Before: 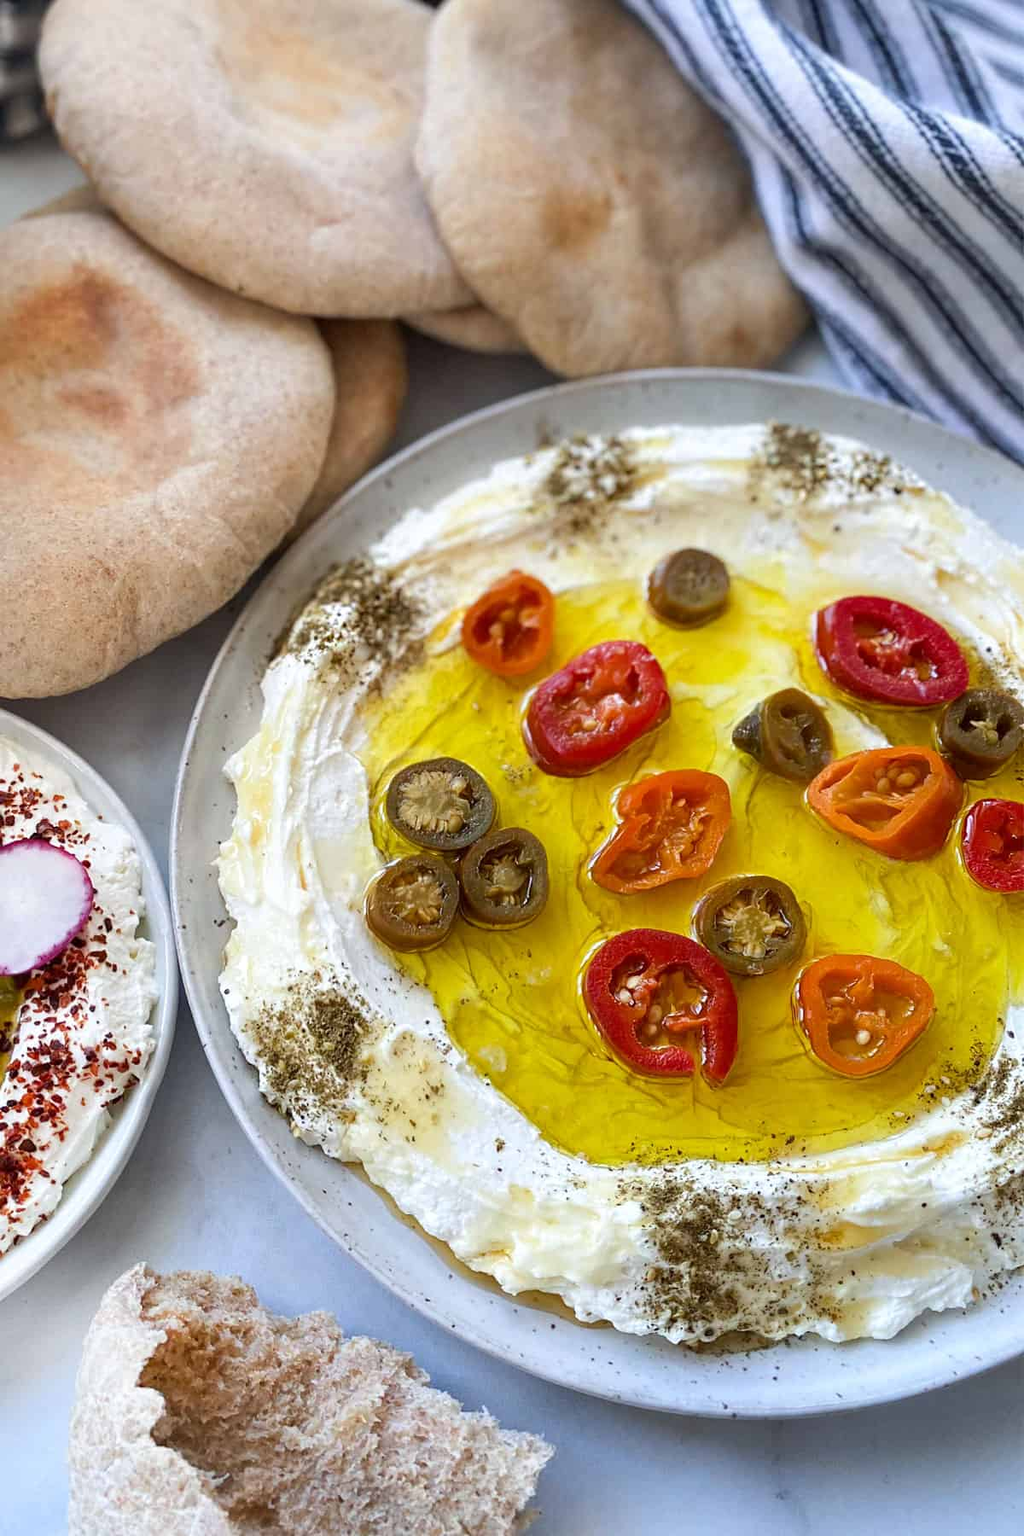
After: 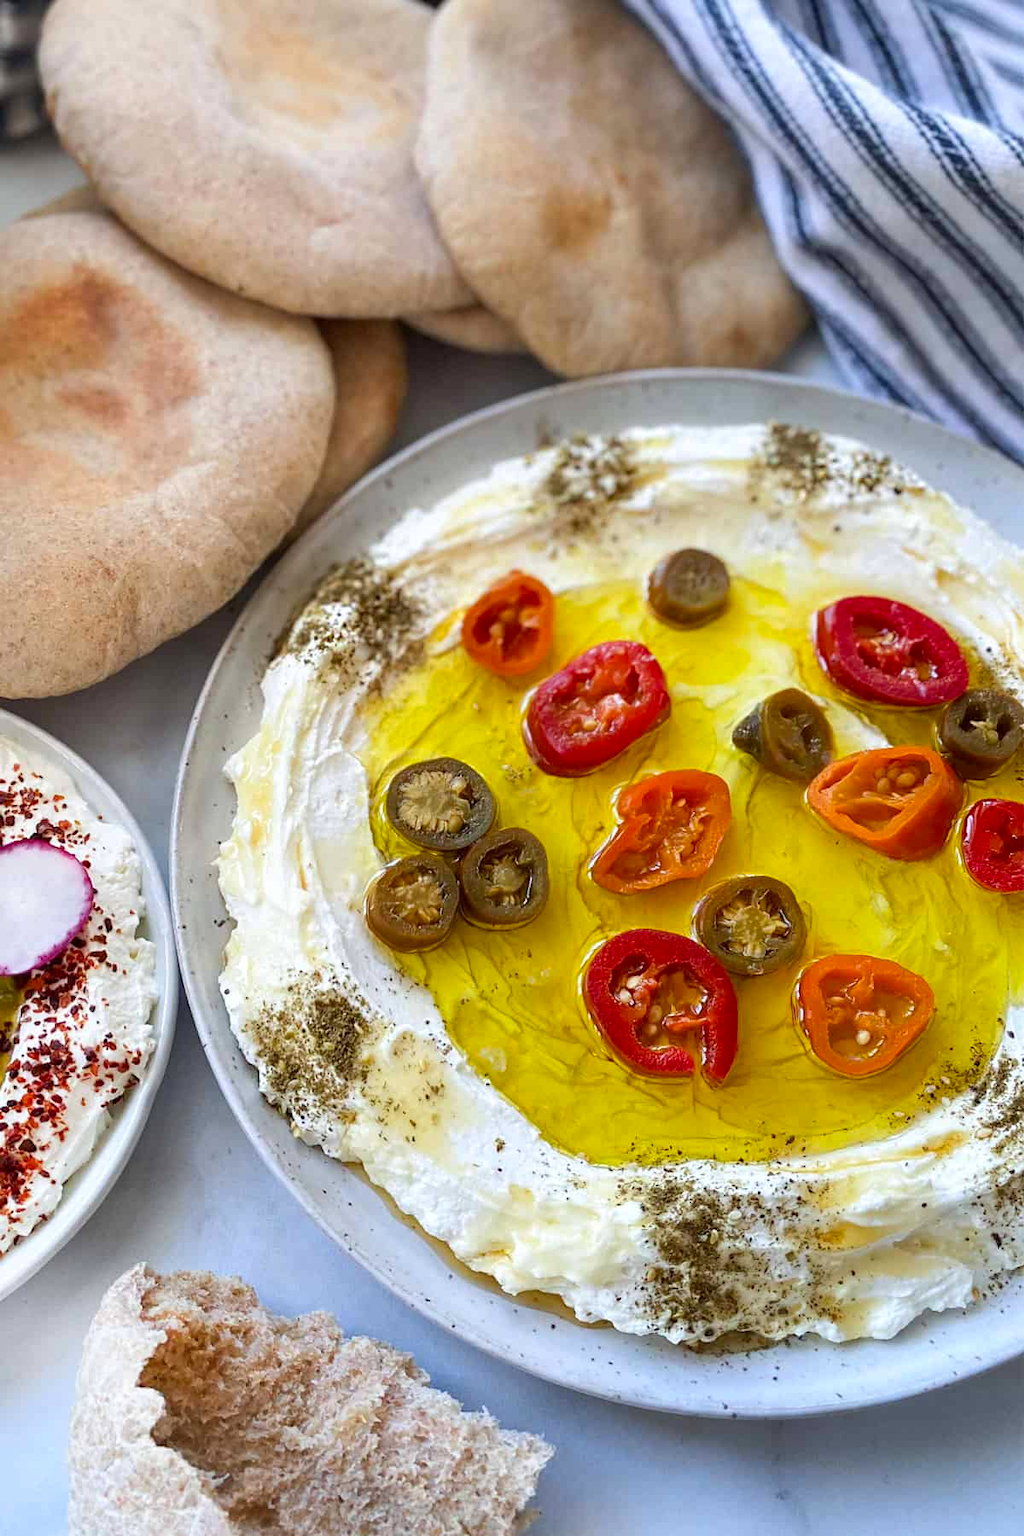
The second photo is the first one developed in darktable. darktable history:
contrast brightness saturation: saturation 0.126
